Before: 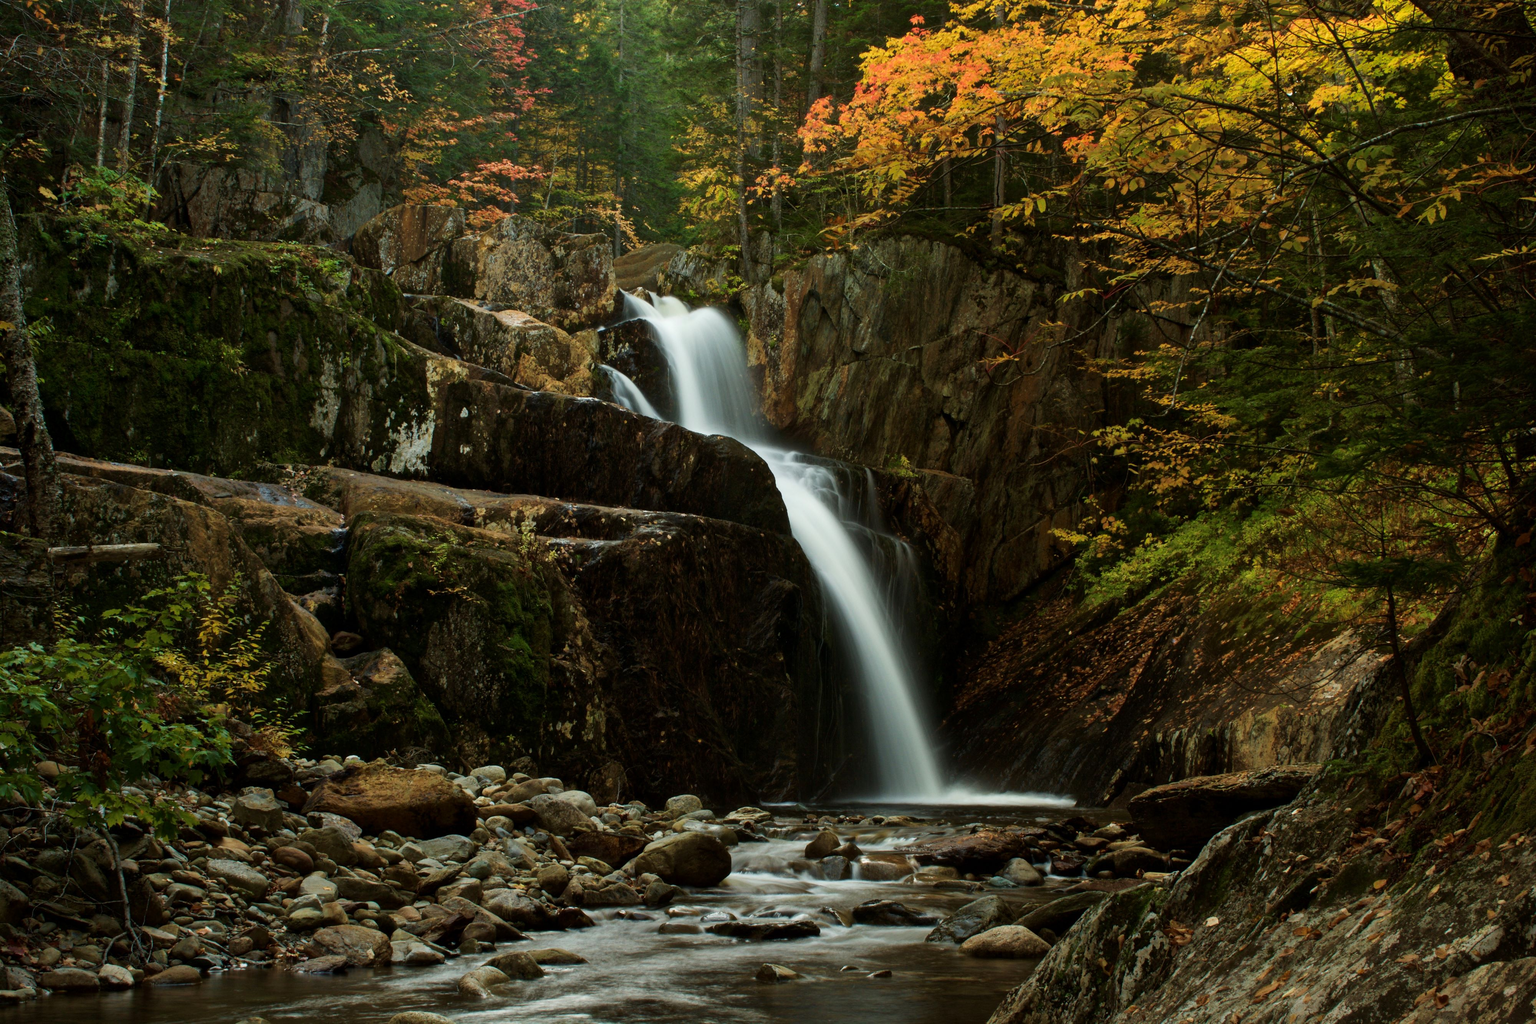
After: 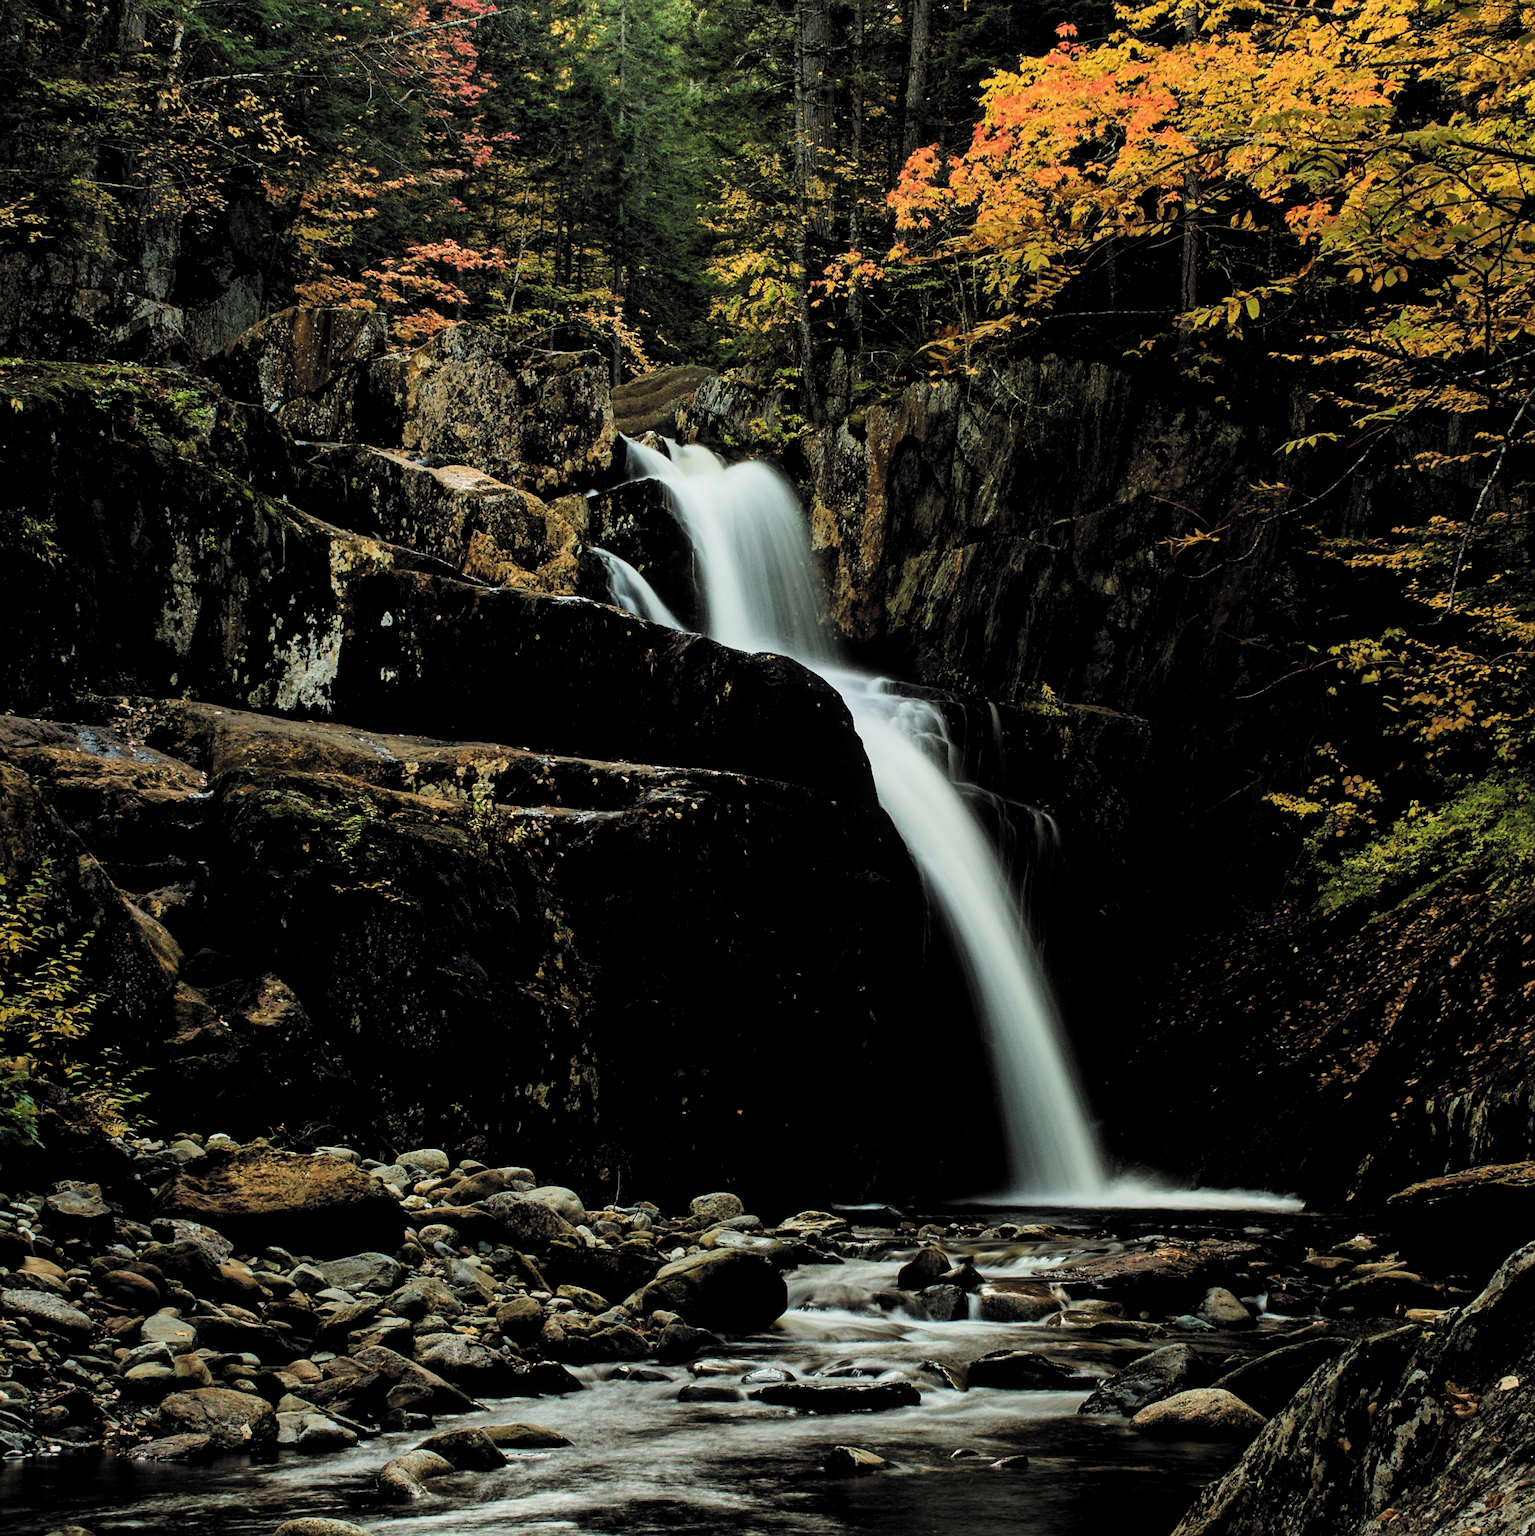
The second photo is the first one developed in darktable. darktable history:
local contrast: highlights 90%, shadows 79%
filmic rgb: black relative exposure -5.02 EV, white relative exposure 3.99 EV, hardness 2.9, contrast 1.298, highlights saturation mix -30.68%, color science v6 (2022)
color balance rgb: perceptual saturation grading › global saturation 0.331%, global vibrance 7.673%
crop and rotate: left 13.467%, right 19.899%
sharpen: on, module defaults
